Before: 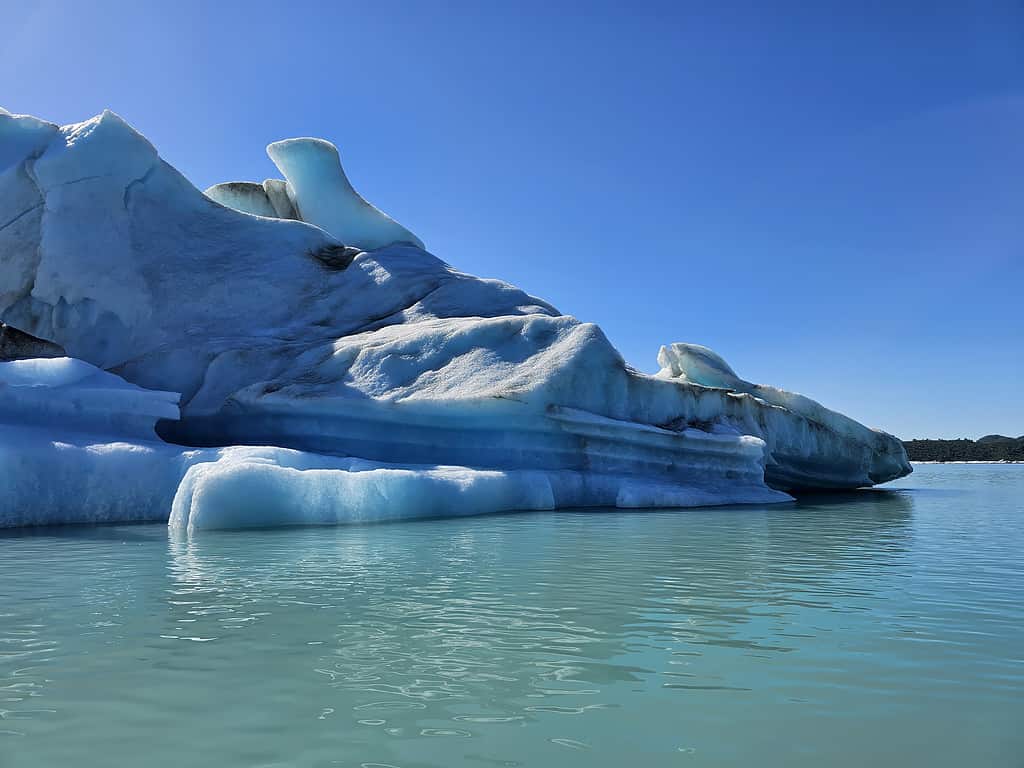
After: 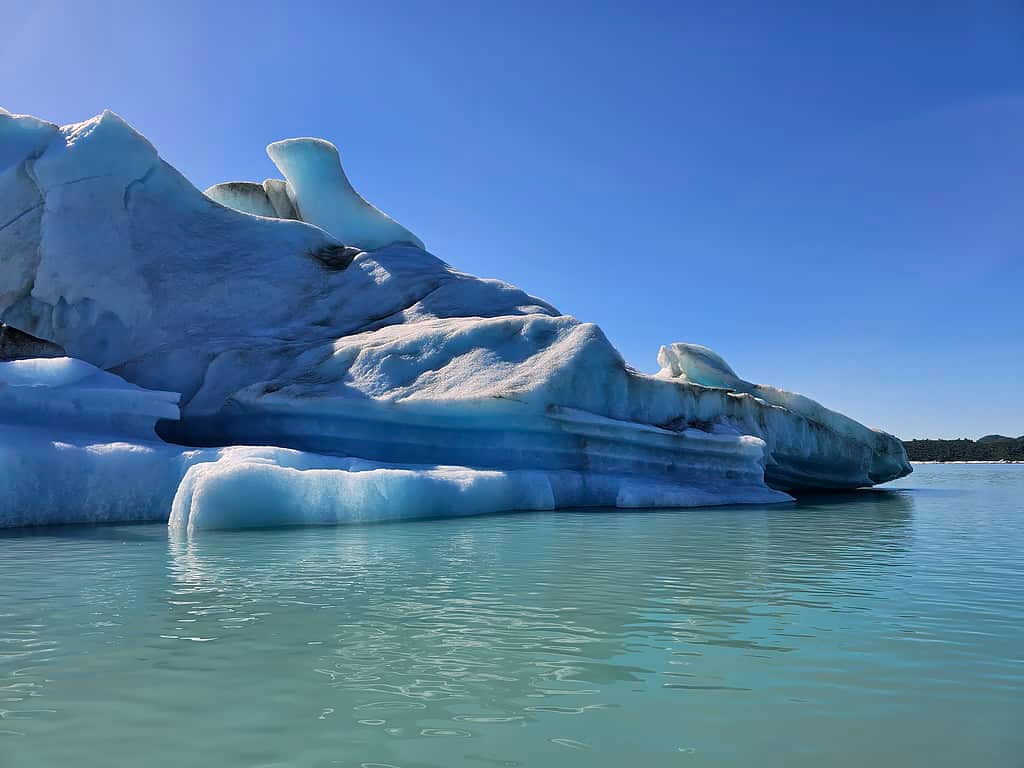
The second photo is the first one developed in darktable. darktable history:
color correction: highlights a* 6.02, highlights b* 4.71
